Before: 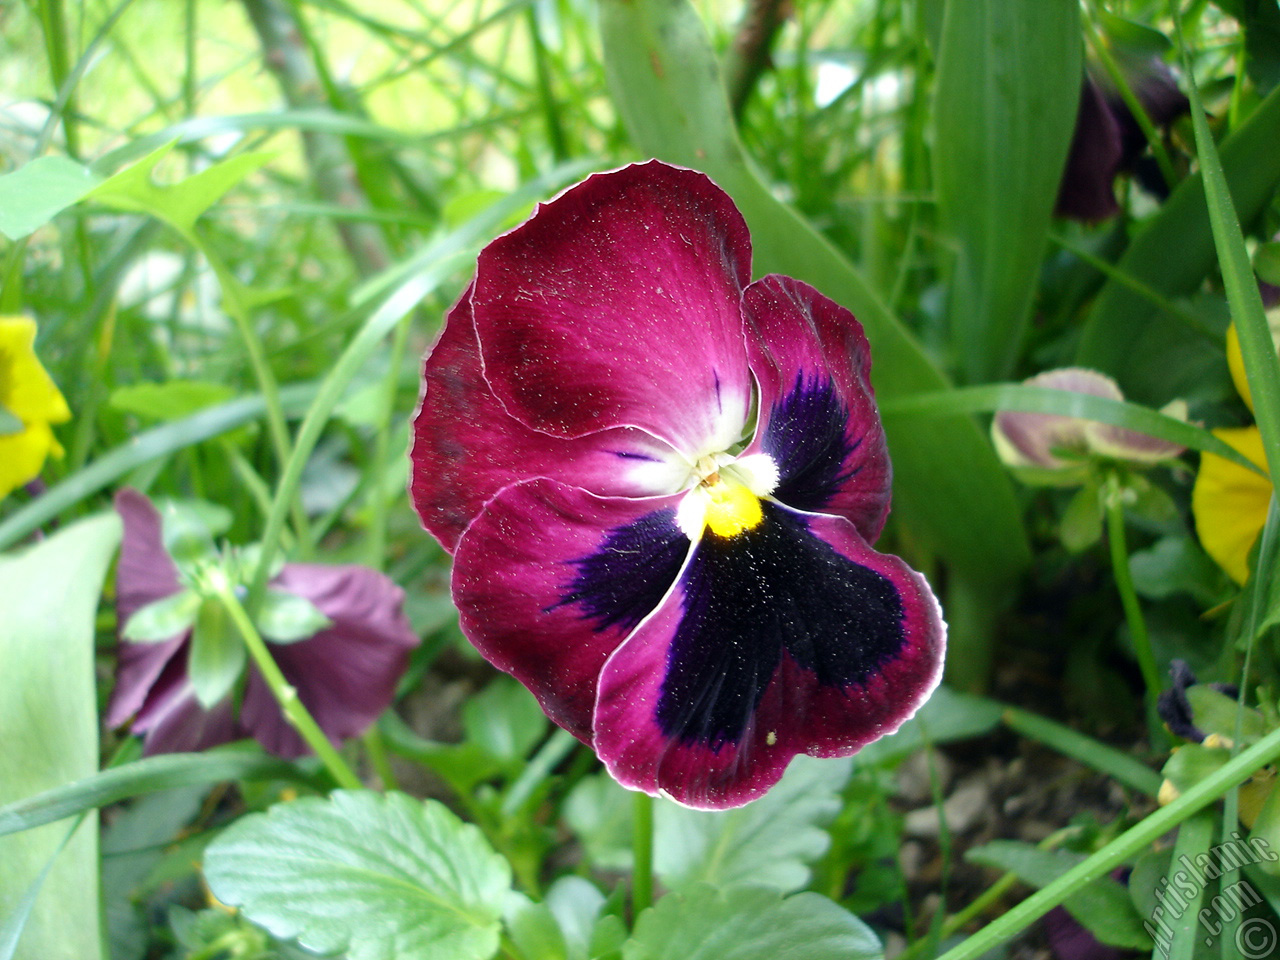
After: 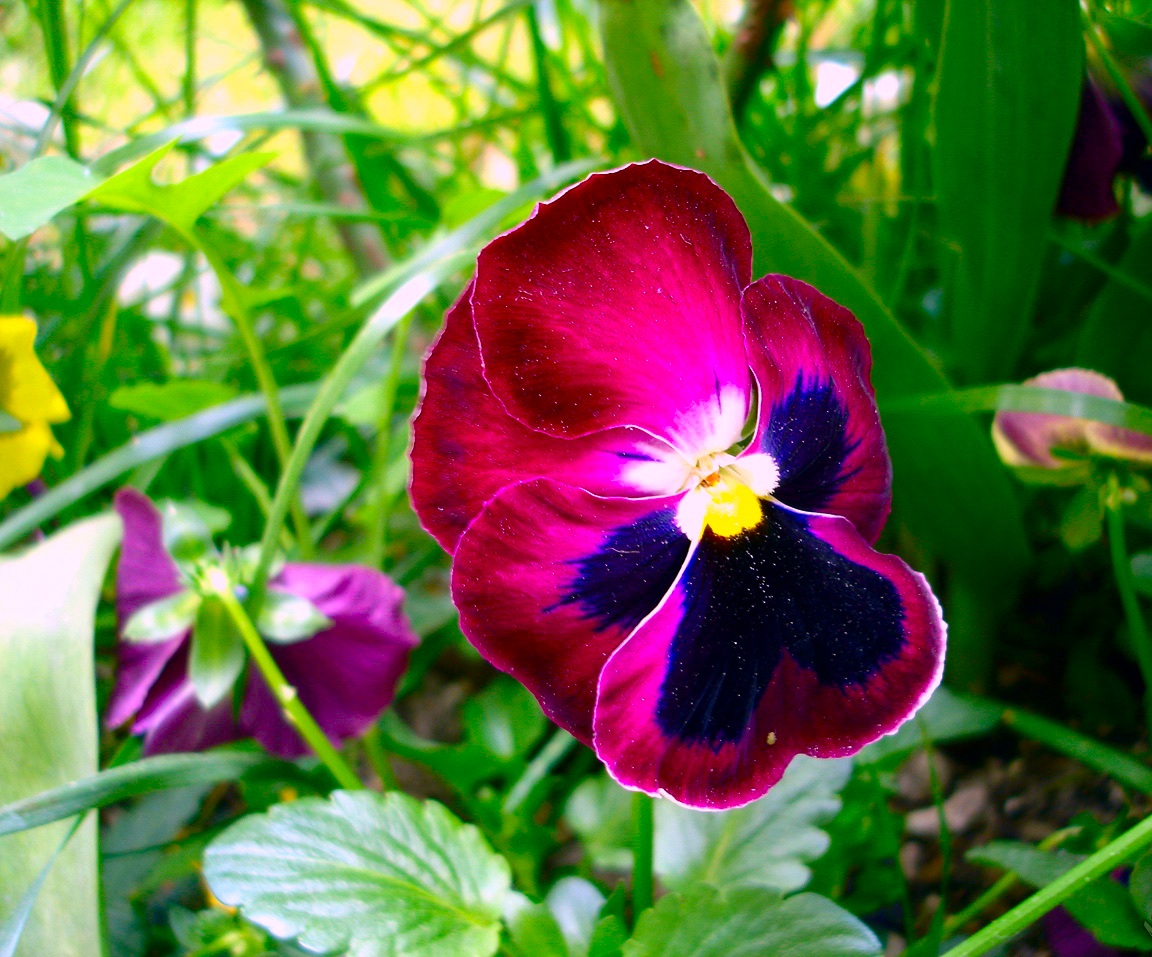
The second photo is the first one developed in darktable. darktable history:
exposure: black level correction 0.001, compensate exposure bias true, compensate highlight preservation false
color correction: highlights a* 18.82, highlights b* -11.25, saturation 1.65
crop: right 9.488%, bottom 0.036%
contrast brightness saturation: contrast 0.069, brightness -0.14, saturation 0.113
